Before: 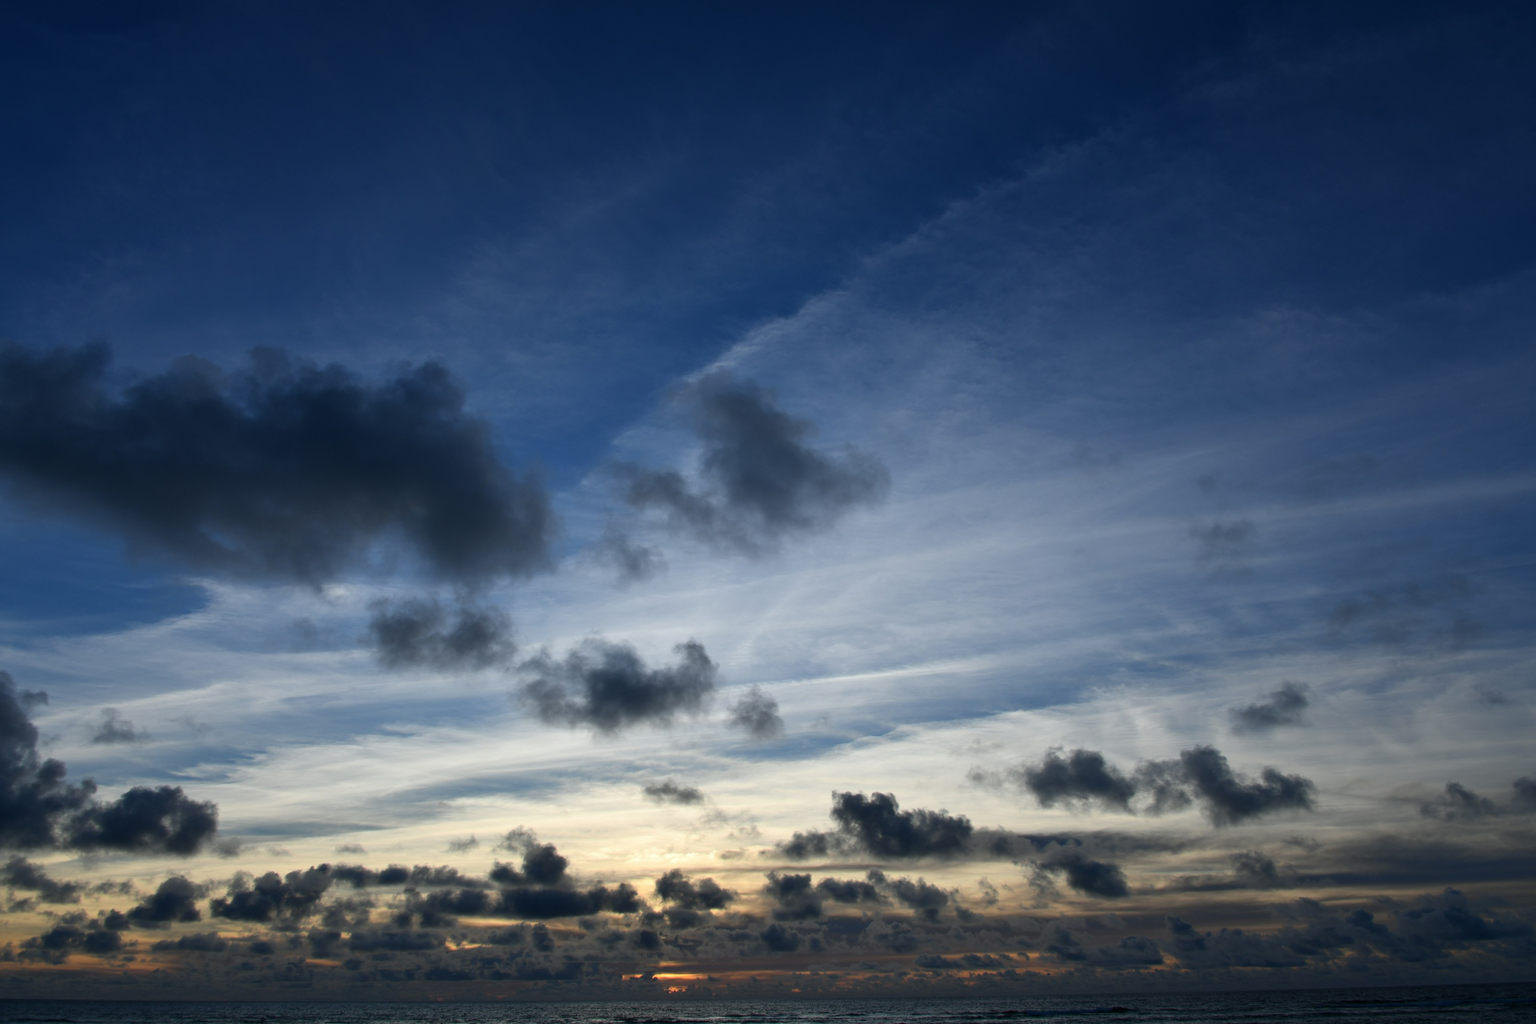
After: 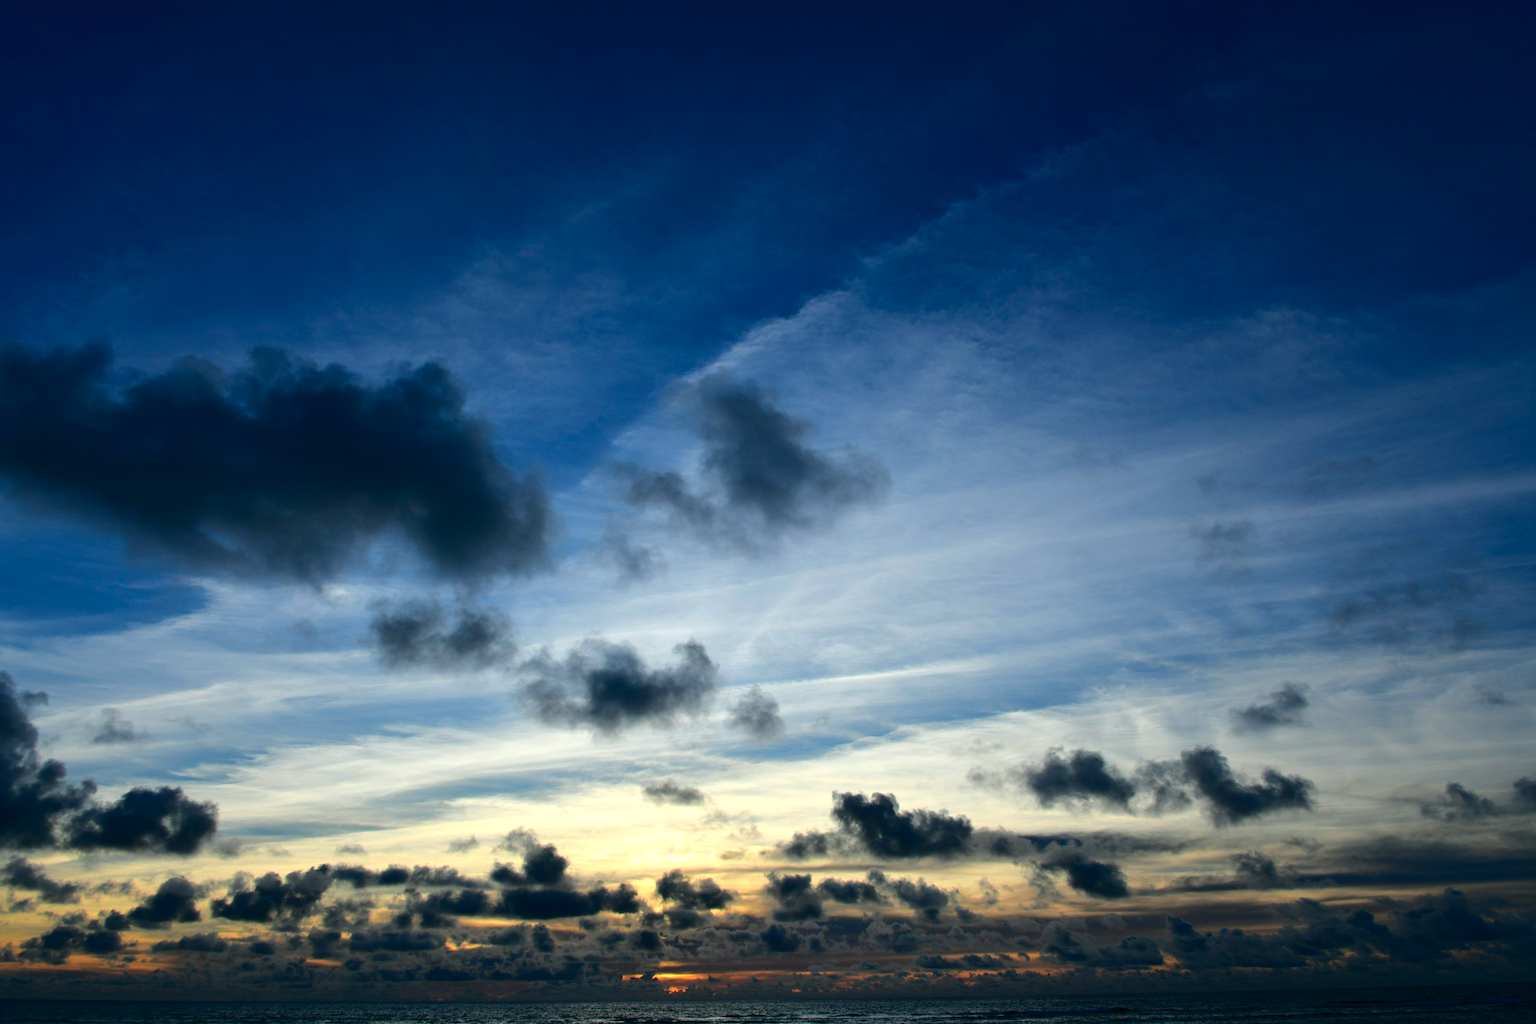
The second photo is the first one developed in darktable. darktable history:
exposure: black level correction 0, exposure 0.5 EV, compensate exposure bias true, compensate highlight preservation false
white balance: emerald 1
tone curve: curves: ch0 [(0, 0) (0.181, 0.087) (0.498, 0.485) (0.78, 0.742) (0.993, 0.954)]; ch1 [(0, 0) (0.311, 0.149) (0.395, 0.349) (0.488, 0.477) (0.612, 0.641) (1, 1)]; ch2 [(0, 0) (0.5, 0.5) (0.638, 0.667) (1, 1)], color space Lab, independent channels, preserve colors none
color correction: highlights a* 0.816, highlights b* 2.78, saturation 1.1
